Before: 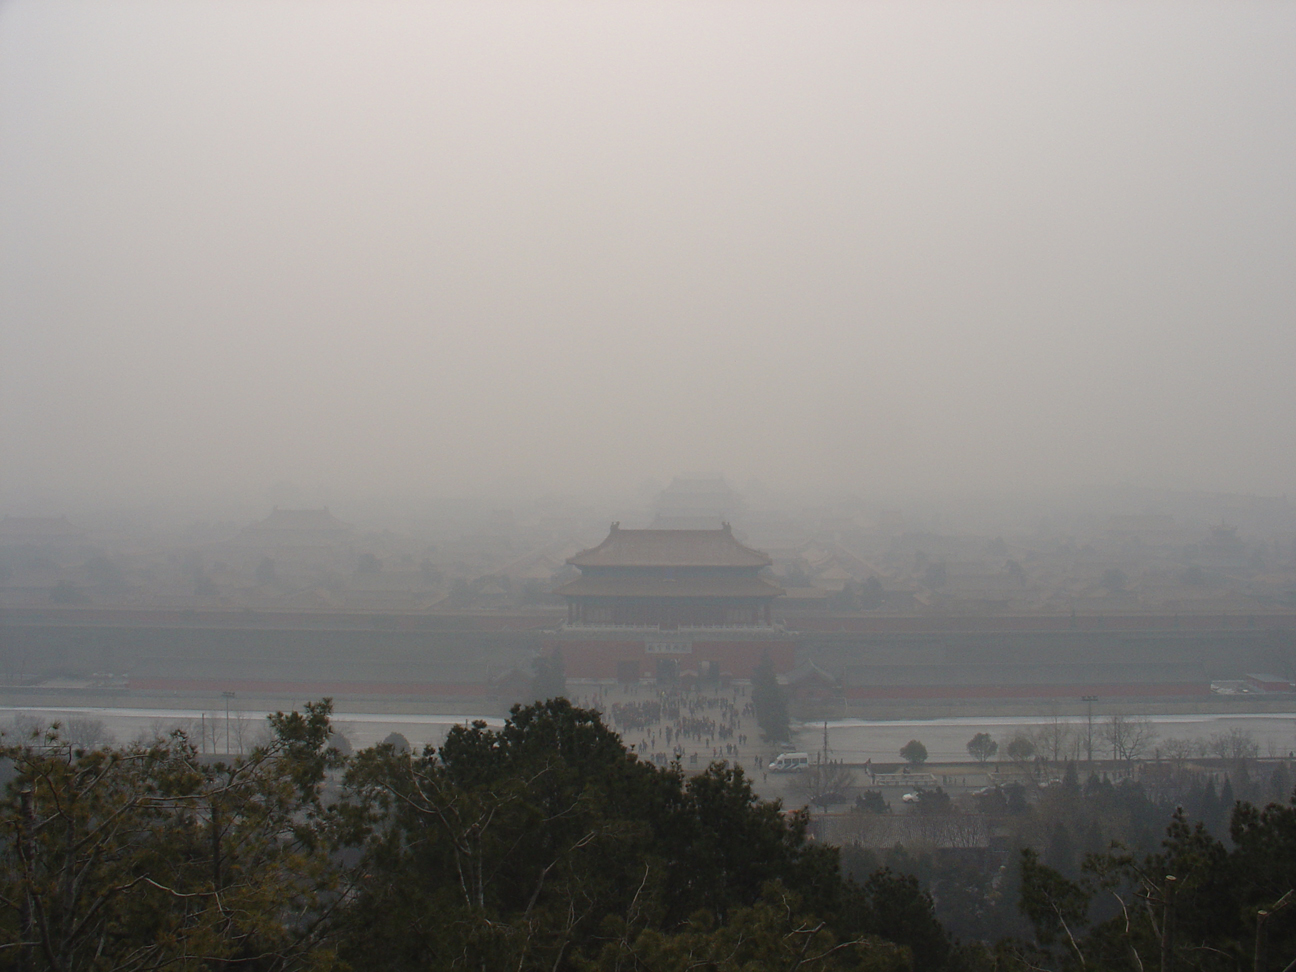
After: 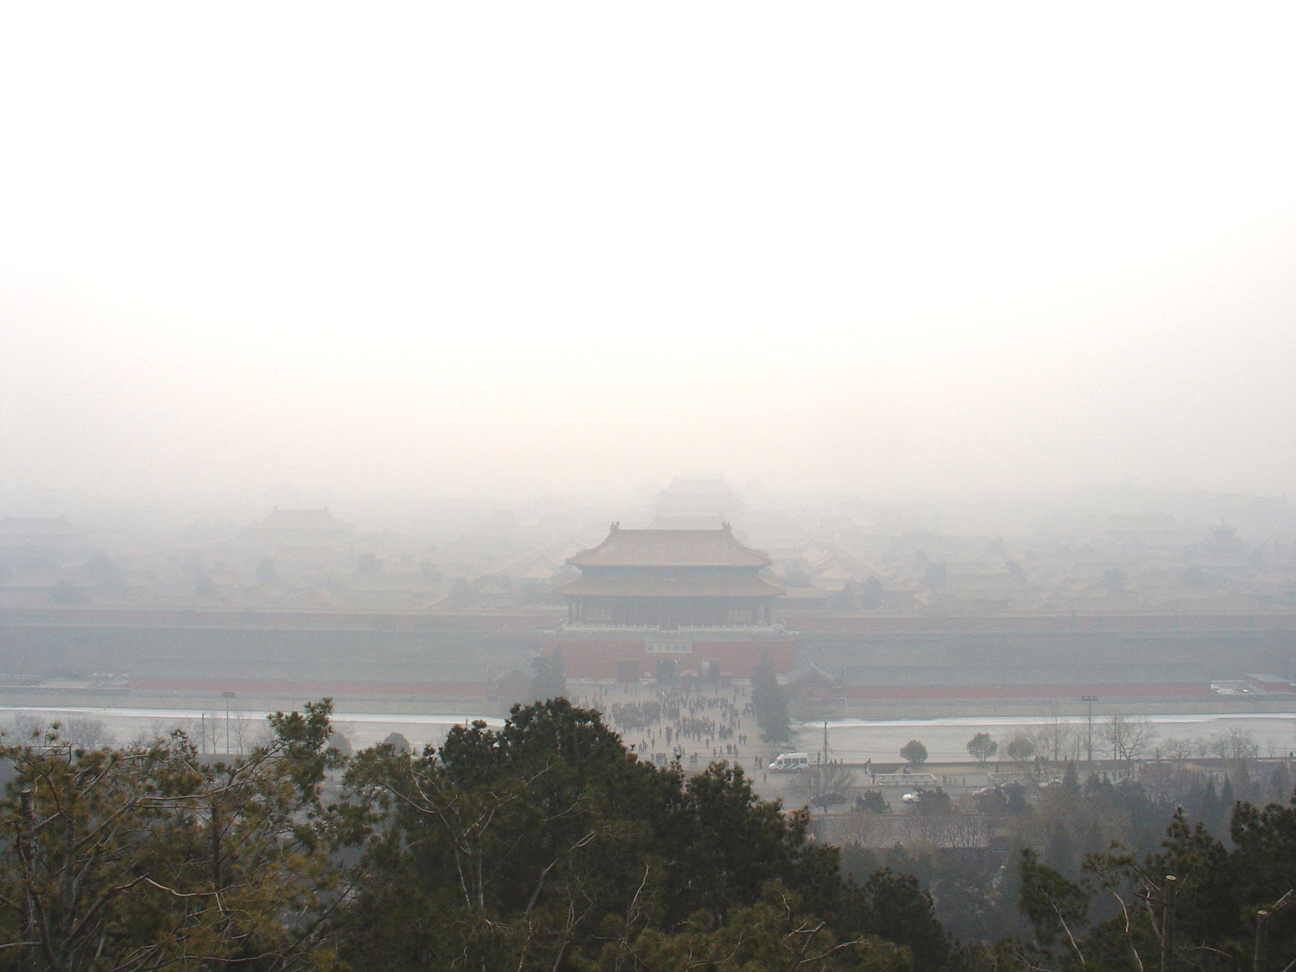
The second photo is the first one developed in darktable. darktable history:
exposure: black level correction 0, exposure 1.107 EV, compensate exposure bias true, compensate highlight preservation false
tone equalizer: edges refinement/feathering 500, mask exposure compensation -1.57 EV, preserve details no
